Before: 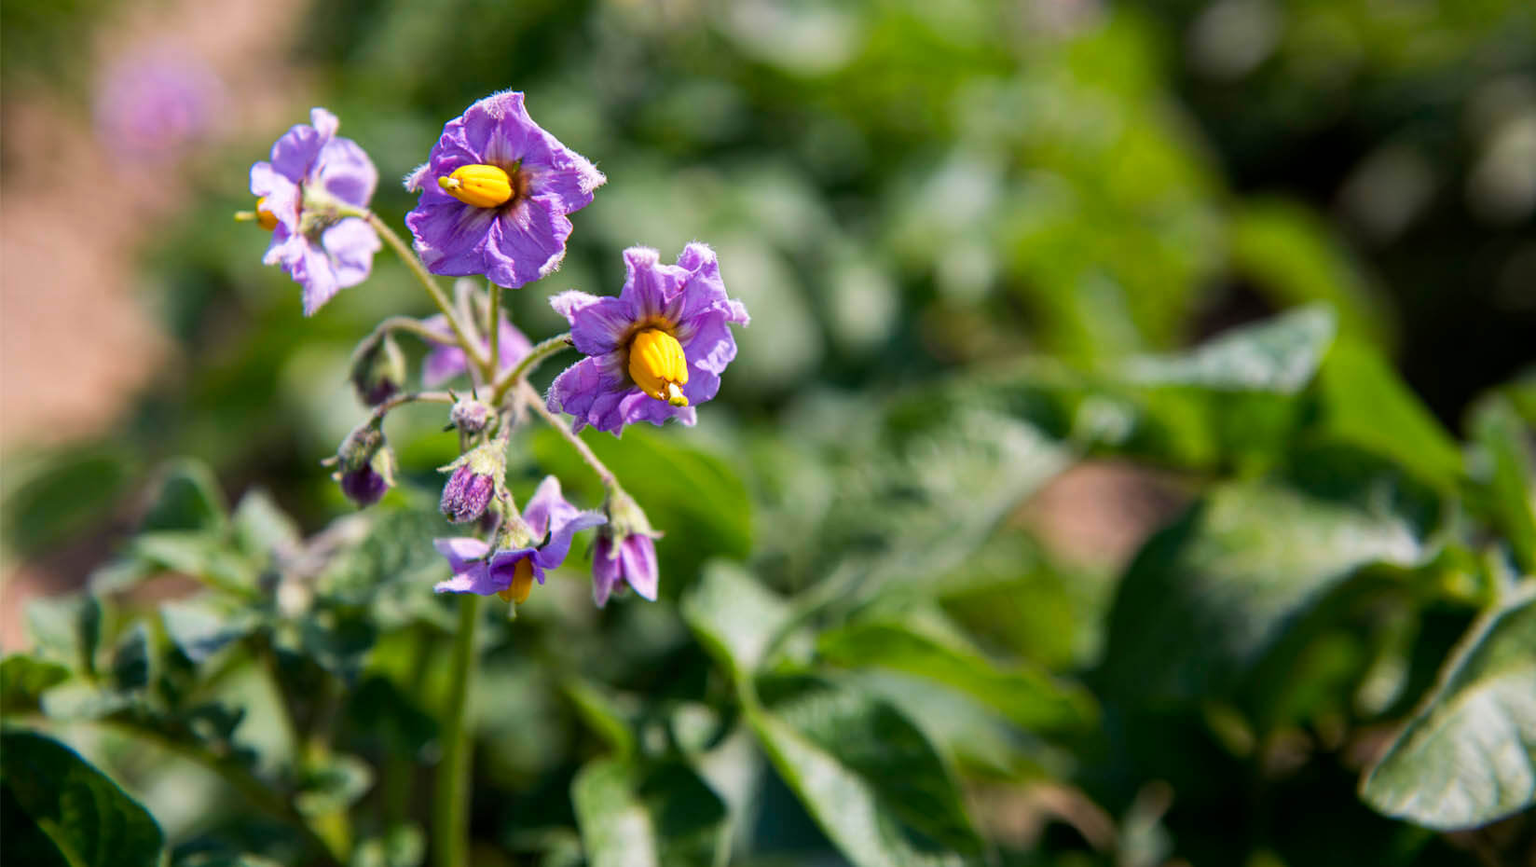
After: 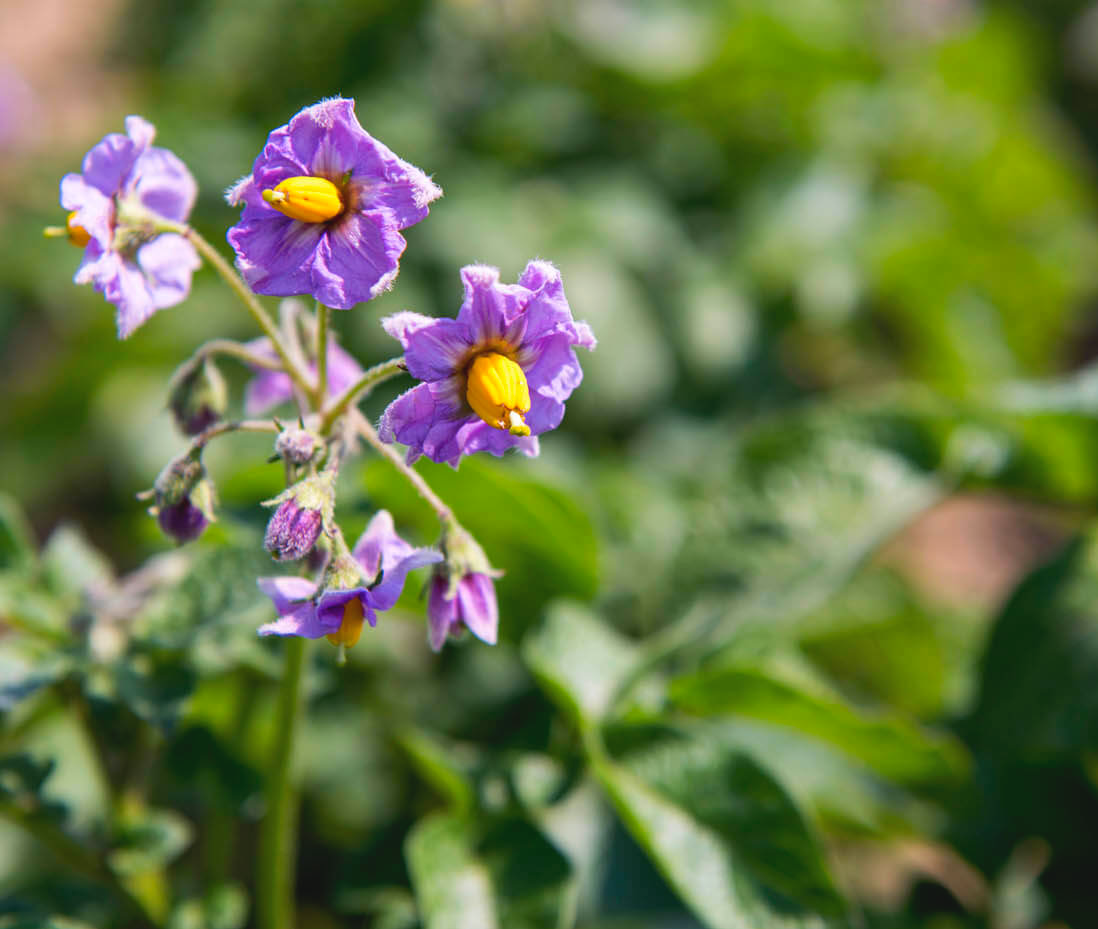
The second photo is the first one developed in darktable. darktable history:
crop and rotate: left 12.648%, right 20.685%
exposure: exposure 0.207 EV, compensate highlight preservation false
contrast brightness saturation: contrast -0.11
